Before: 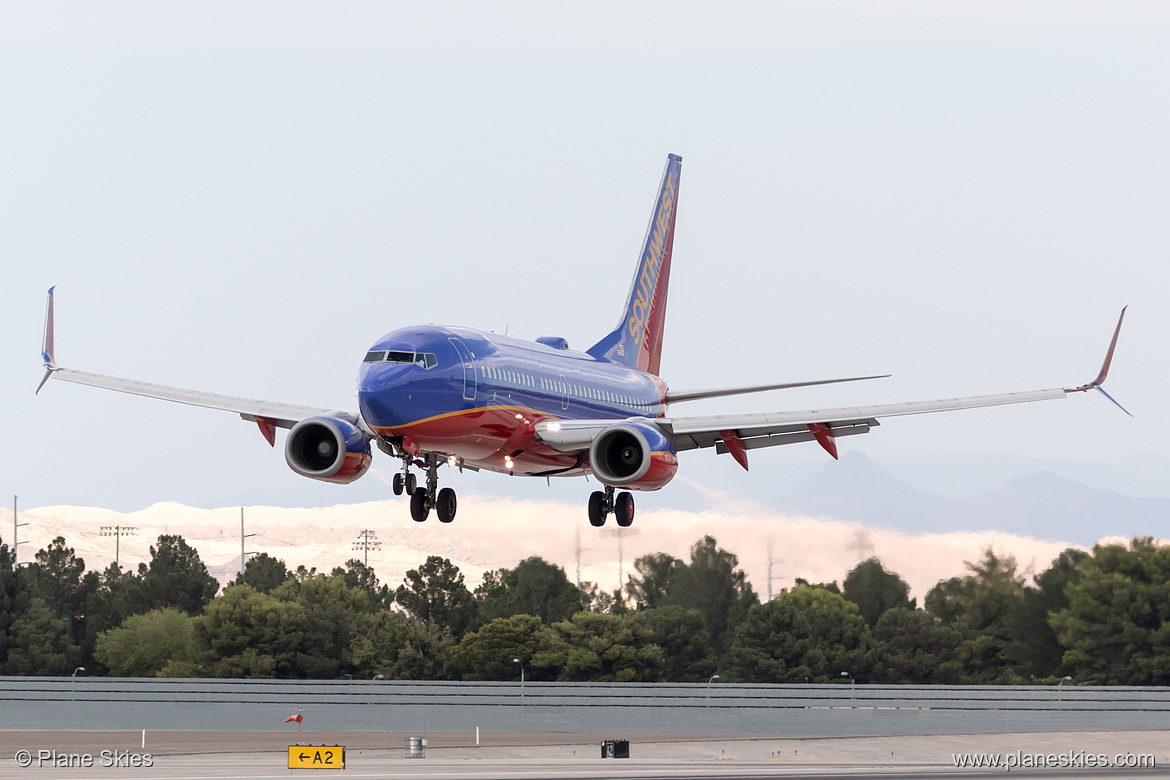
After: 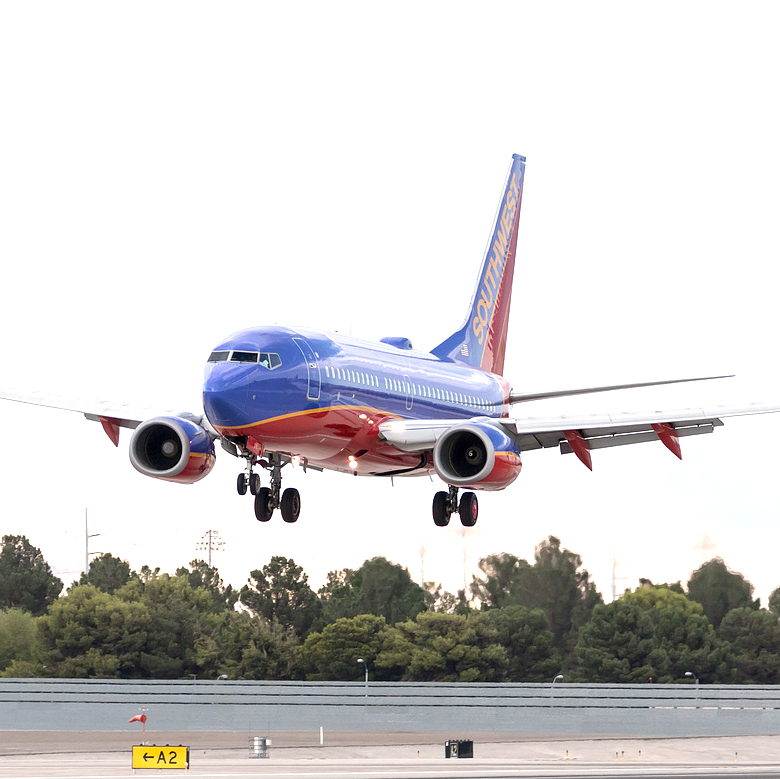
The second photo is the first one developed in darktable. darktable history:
exposure: black level correction 0, exposure 0.702 EV, compensate highlight preservation false
crop and rotate: left 13.403%, right 19.884%
